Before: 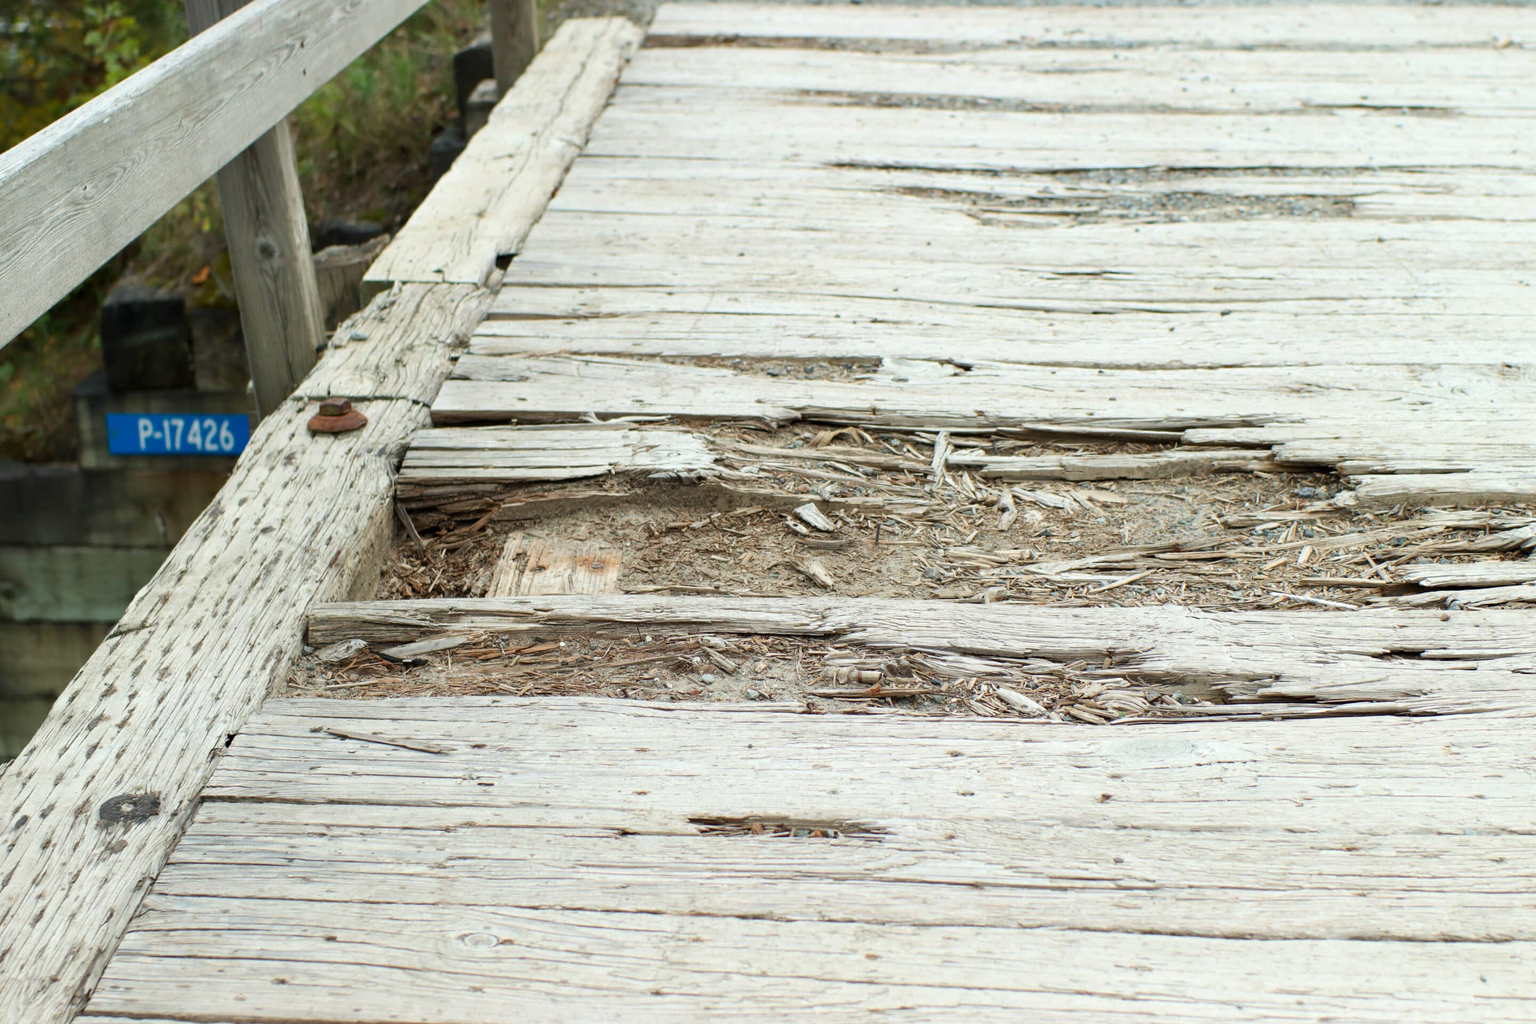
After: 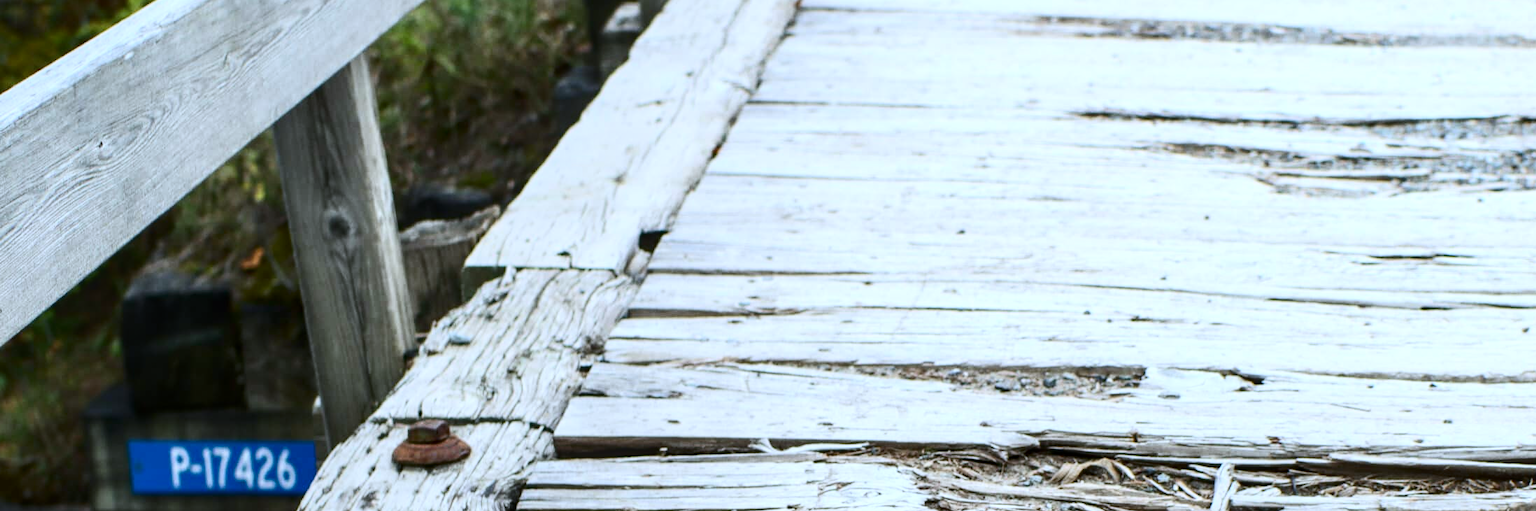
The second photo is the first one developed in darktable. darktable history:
crop: left 0.579%, top 7.627%, right 23.167%, bottom 54.275%
local contrast: on, module defaults
white balance: red 0.948, green 1.02, blue 1.176
contrast brightness saturation: contrast 0.28
